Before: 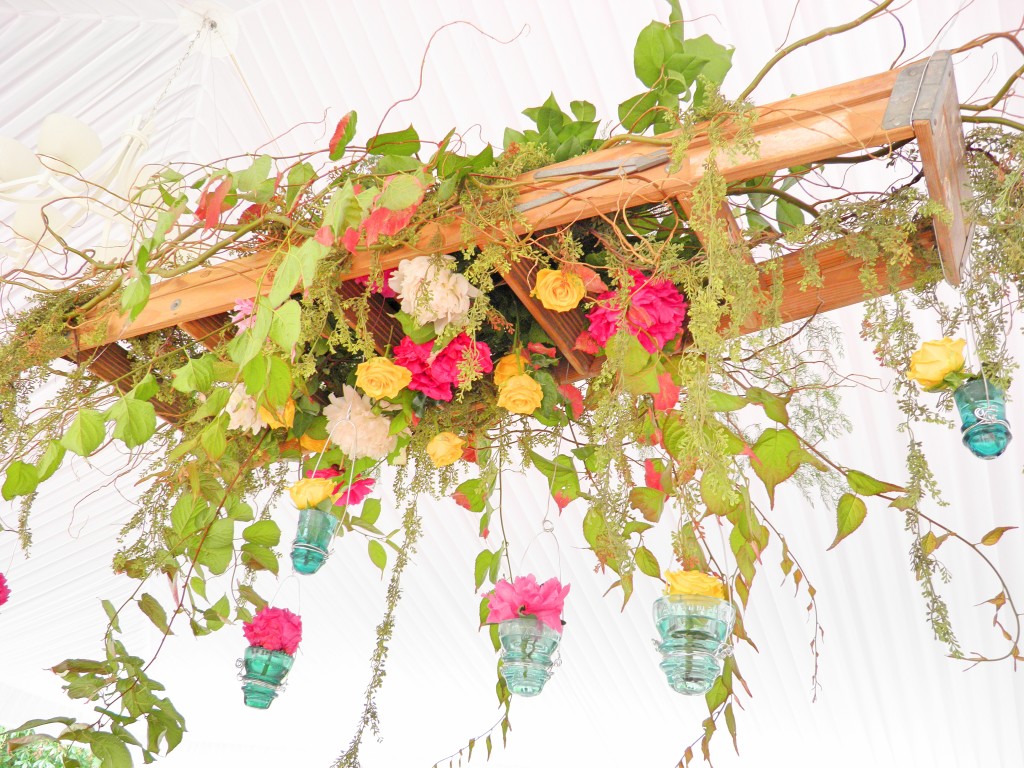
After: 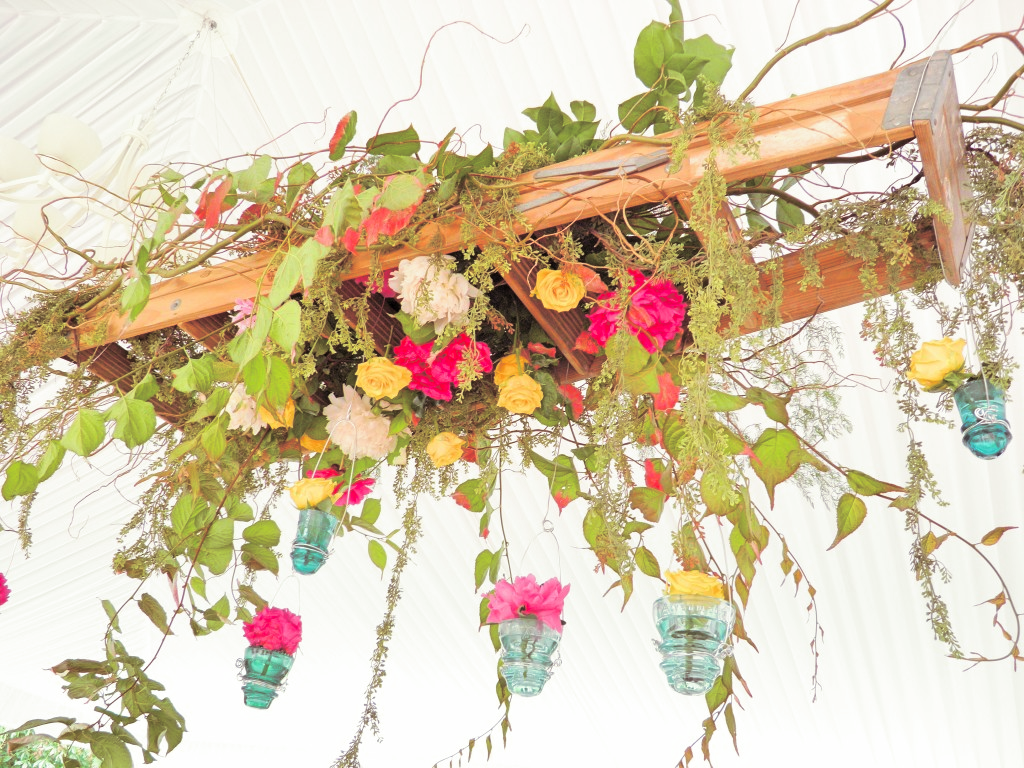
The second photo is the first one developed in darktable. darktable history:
color balance rgb: perceptual saturation grading › global saturation 20%, perceptual saturation grading › highlights -25%, perceptual saturation grading › shadows 25%
split-toning: shadows › saturation 0.2
